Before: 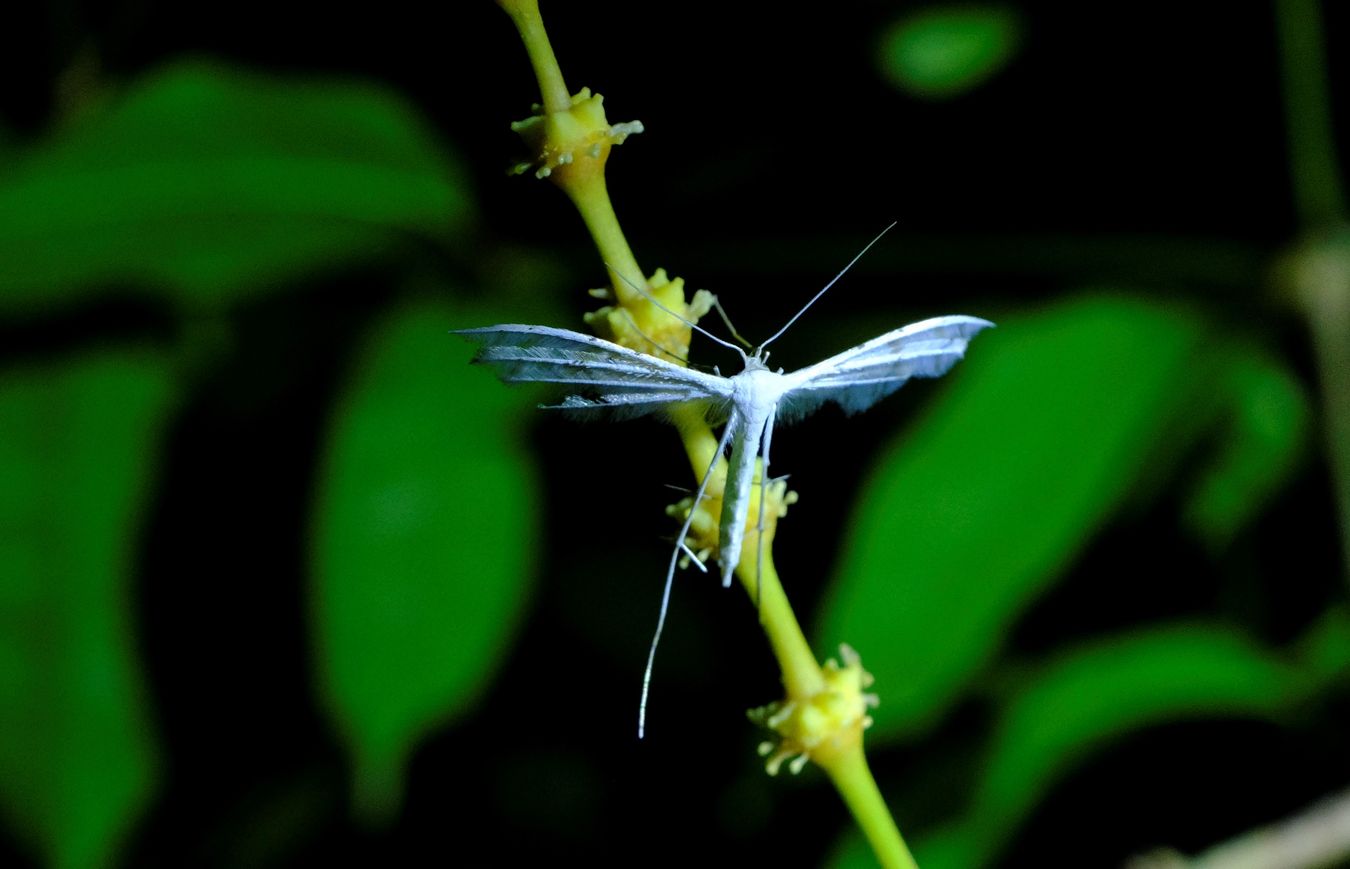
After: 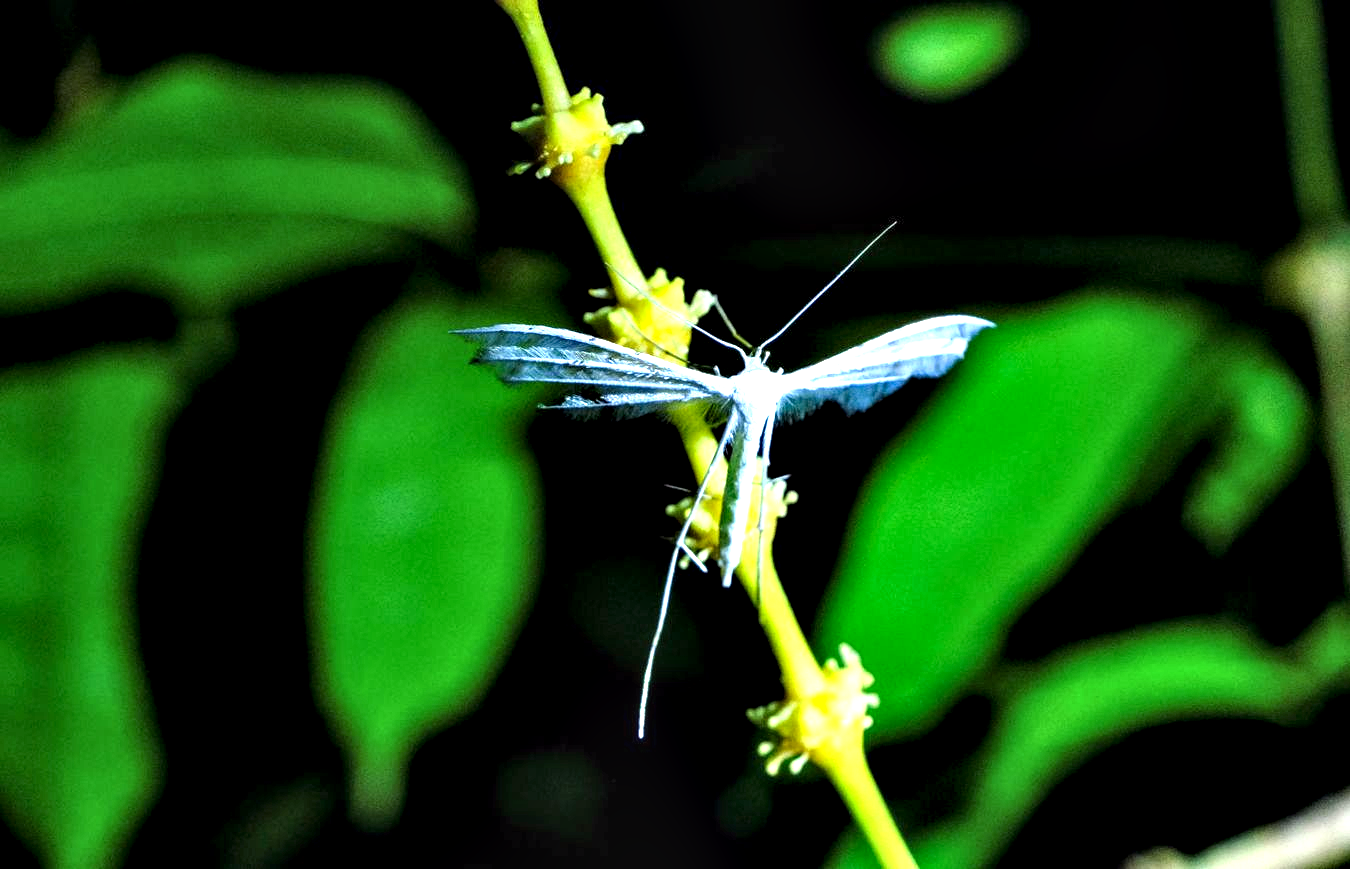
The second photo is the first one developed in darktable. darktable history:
exposure: black level correction 0, exposure 1.104 EV, compensate highlight preservation false
local contrast: on, module defaults
contrast equalizer: y [[0.6 ×6], [0.55 ×6], [0 ×6], [0 ×6], [0 ×6]]
